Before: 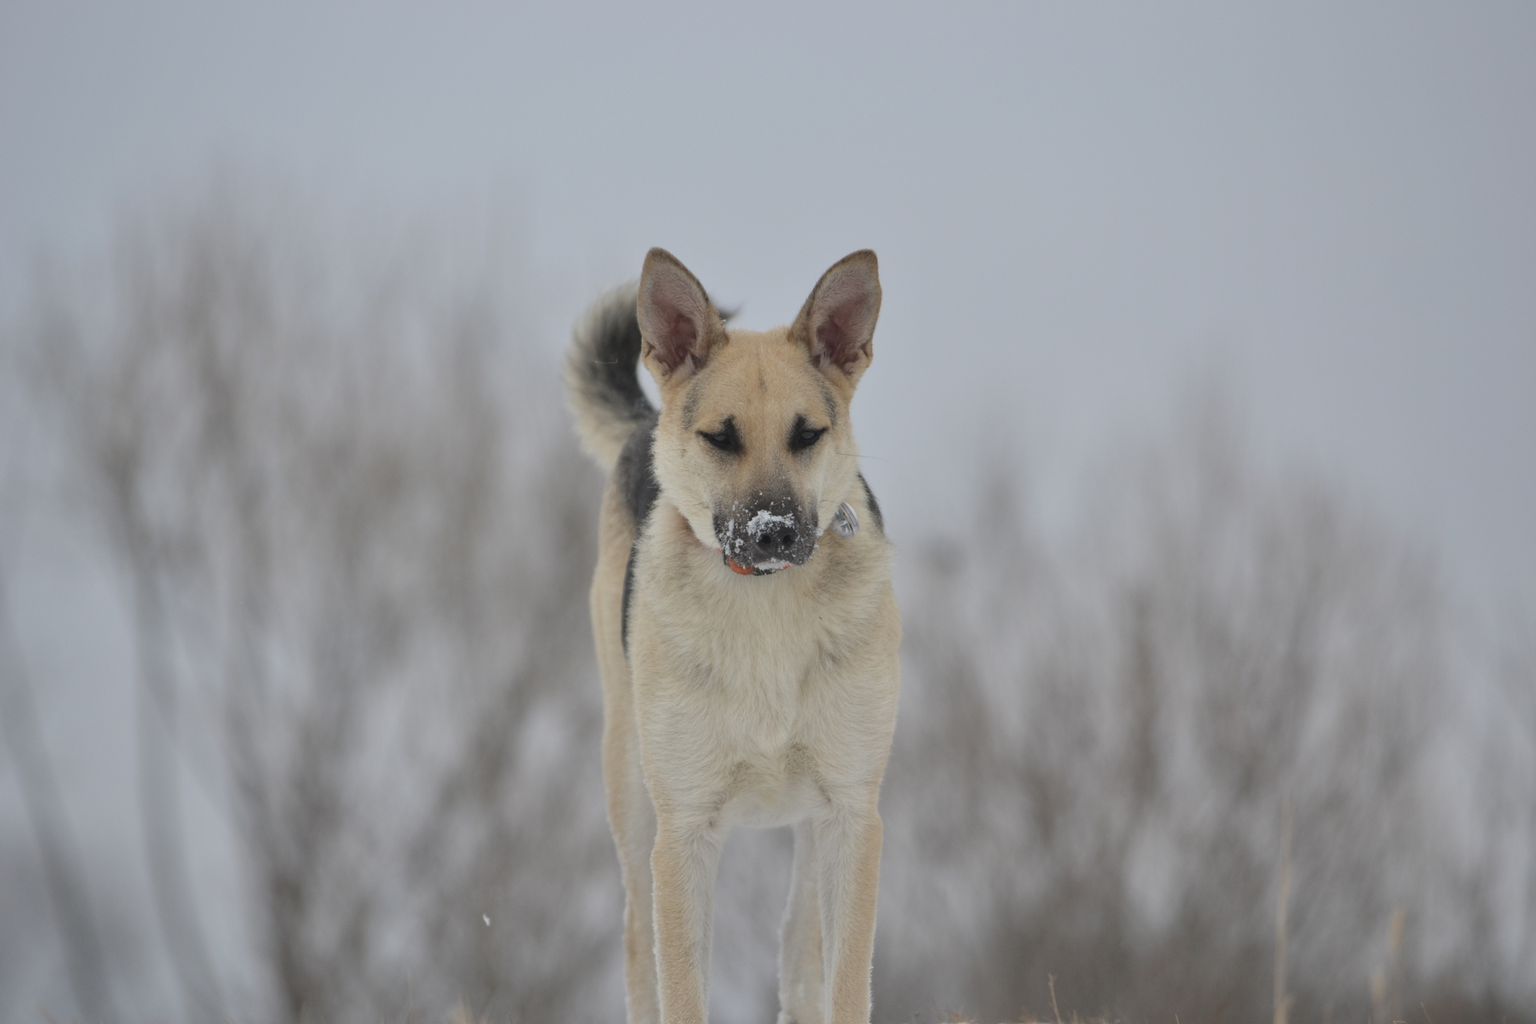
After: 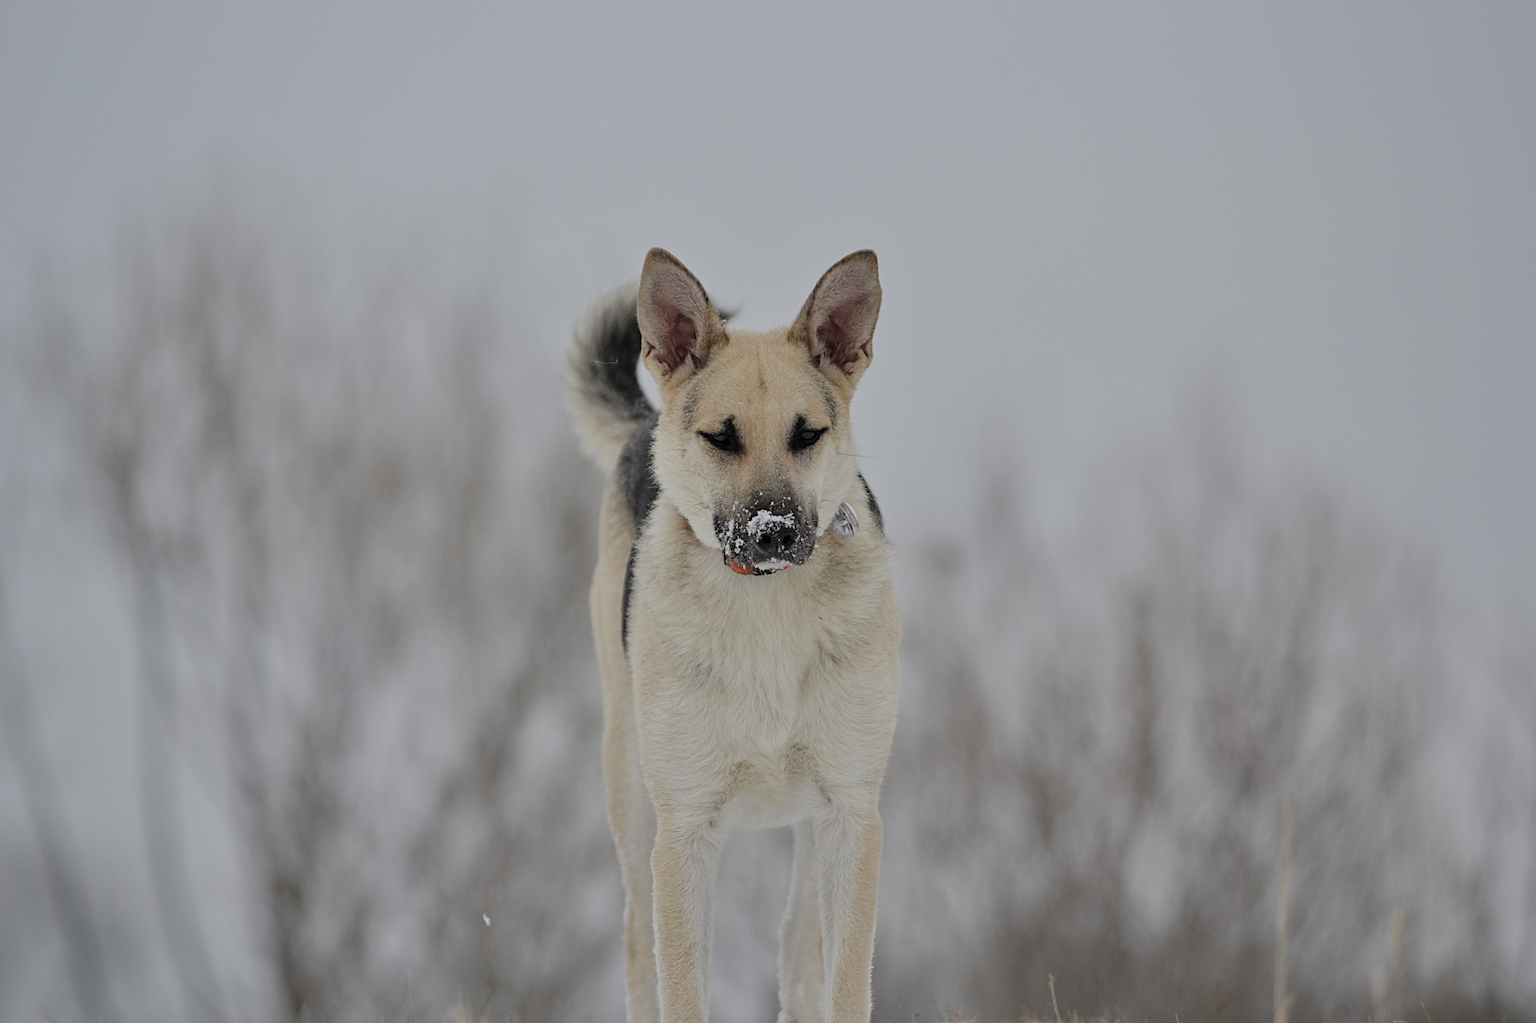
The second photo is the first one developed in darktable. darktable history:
contrast equalizer: octaves 7, y [[0.5, 0.542, 0.583, 0.625, 0.667, 0.708], [0.5 ×6], [0.5 ×6], [0 ×6], [0 ×6]], mix 0.299
sharpen: on, module defaults
filmic rgb: black relative exposure -7.65 EV, white relative exposure 4.56 EV, hardness 3.61, add noise in highlights 0.001, preserve chrominance no, color science v3 (2019), use custom middle-gray values true, contrast in highlights soft
